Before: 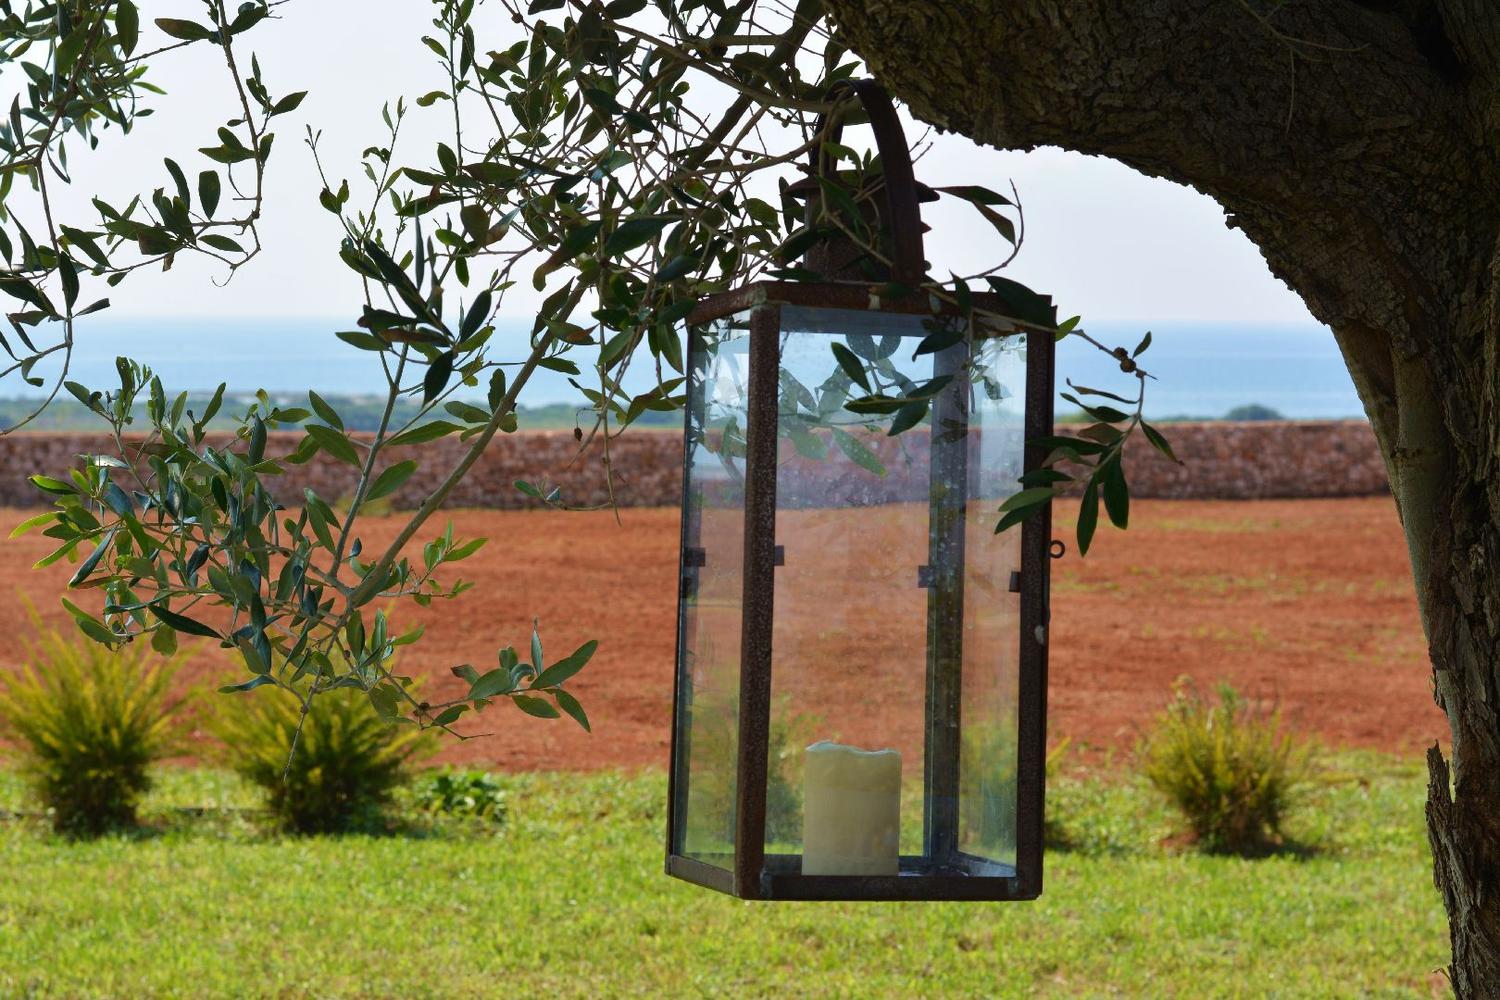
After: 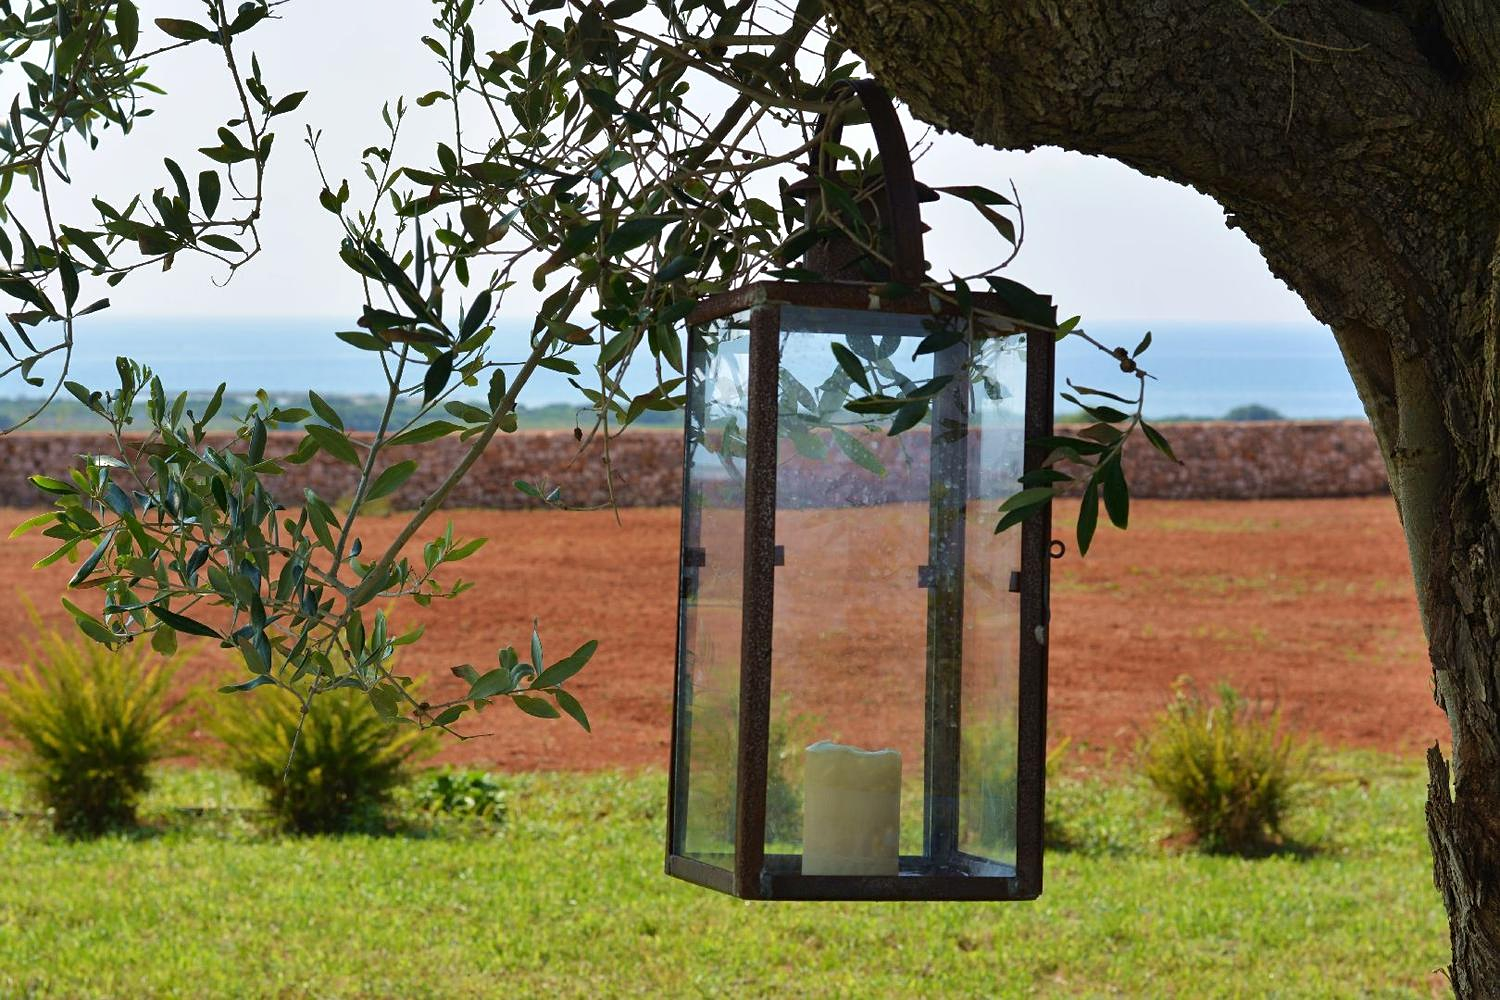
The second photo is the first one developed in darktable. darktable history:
sharpen: amount 0.2
shadows and highlights: shadows 48.69, highlights -41.46, soften with gaussian
